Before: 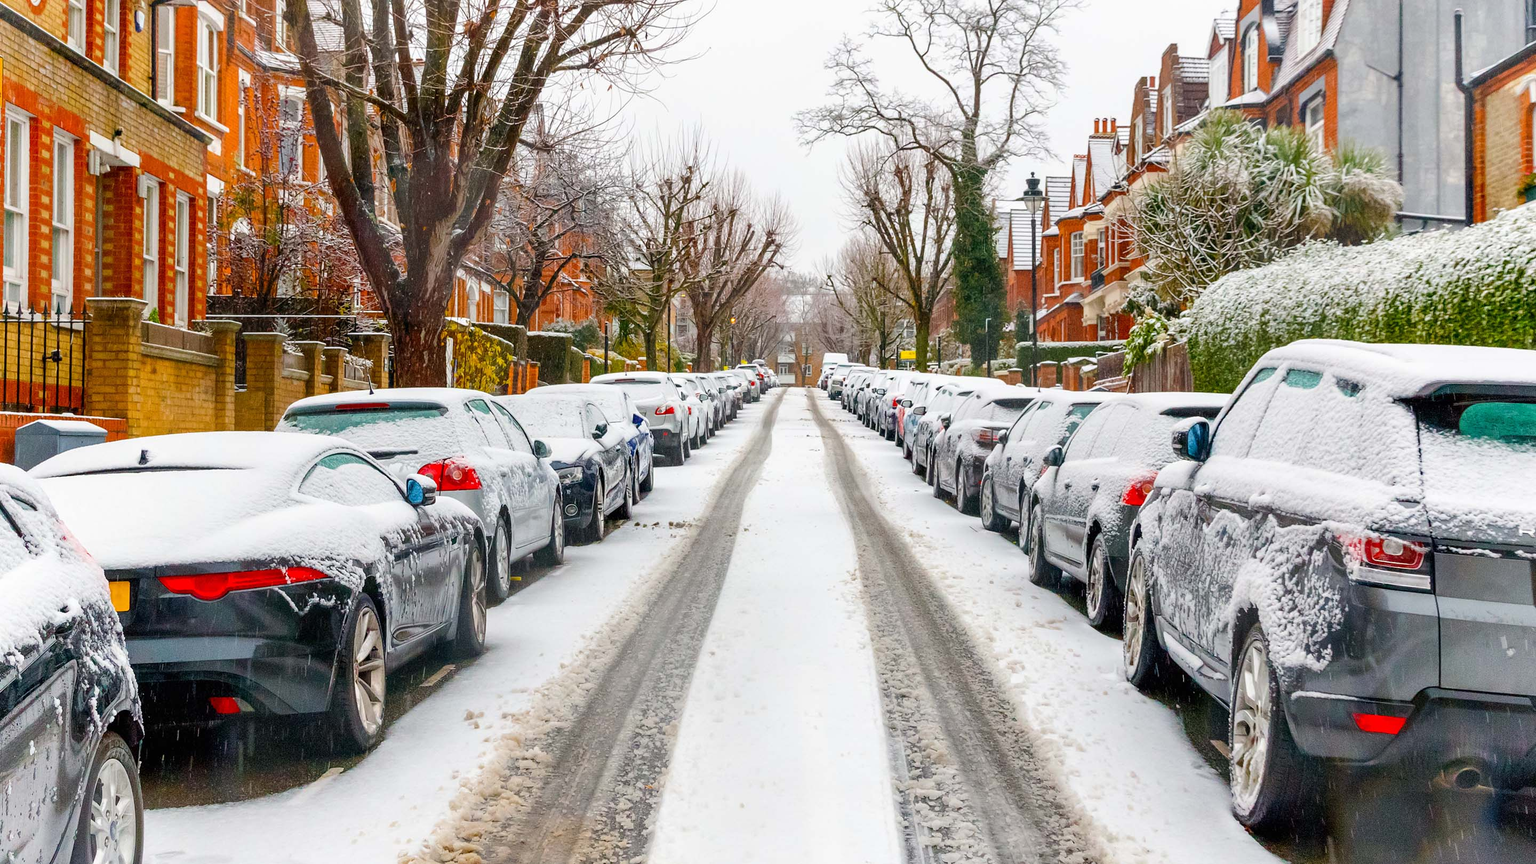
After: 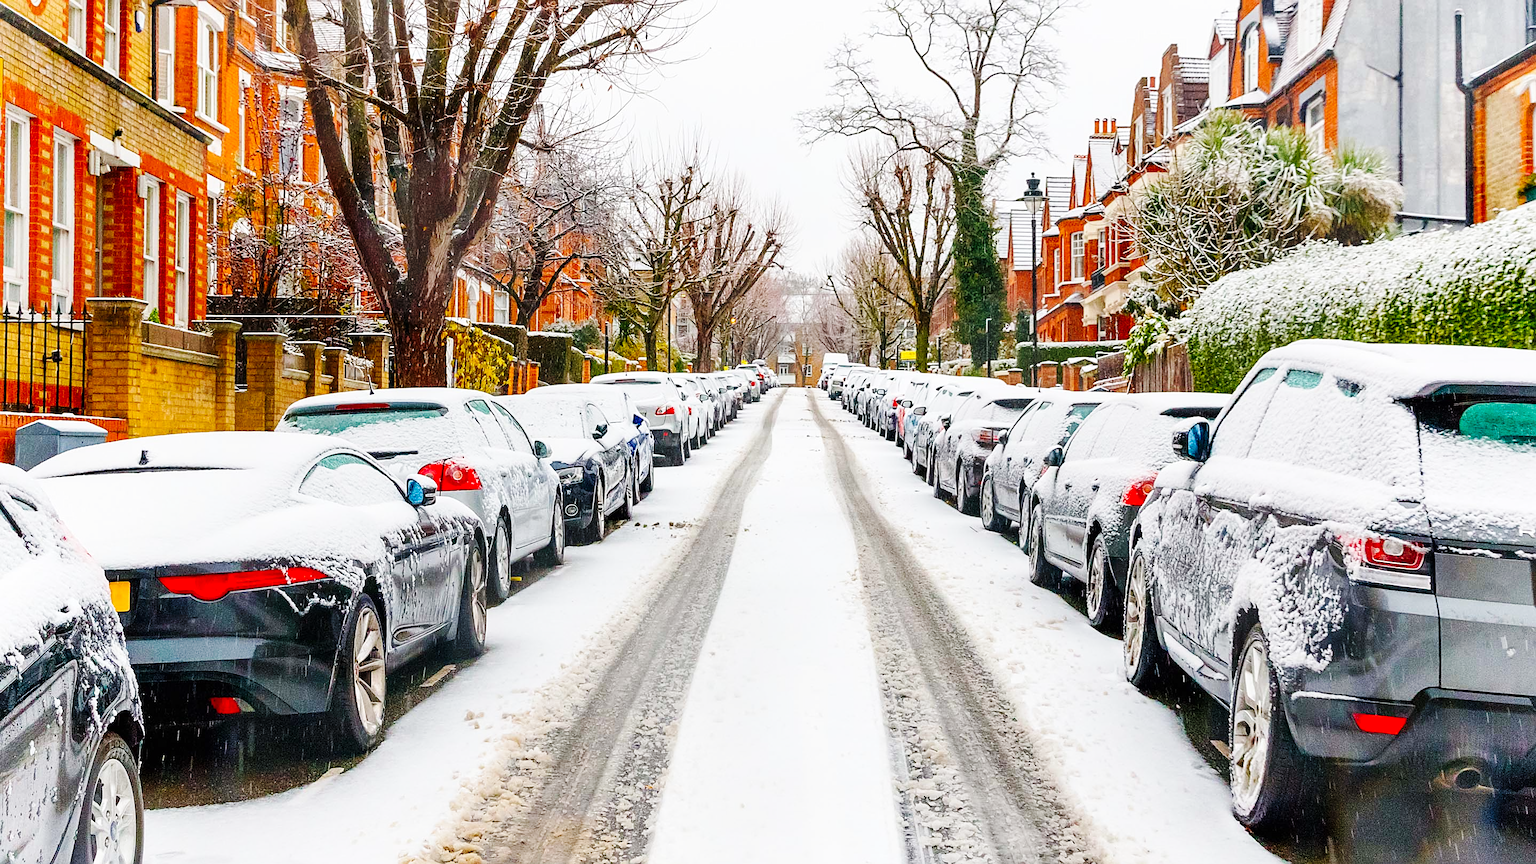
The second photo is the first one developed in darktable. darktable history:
sharpen: amount 0.493
color correction: highlights a* 0.054, highlights b* -0.239
base curve: curves: ch0 [(0, 0) (0.032, 0.025) (0.121, 0.166) (0.206, 0.329) (0.605, 0.79) (1, 1)], preserve colors none
